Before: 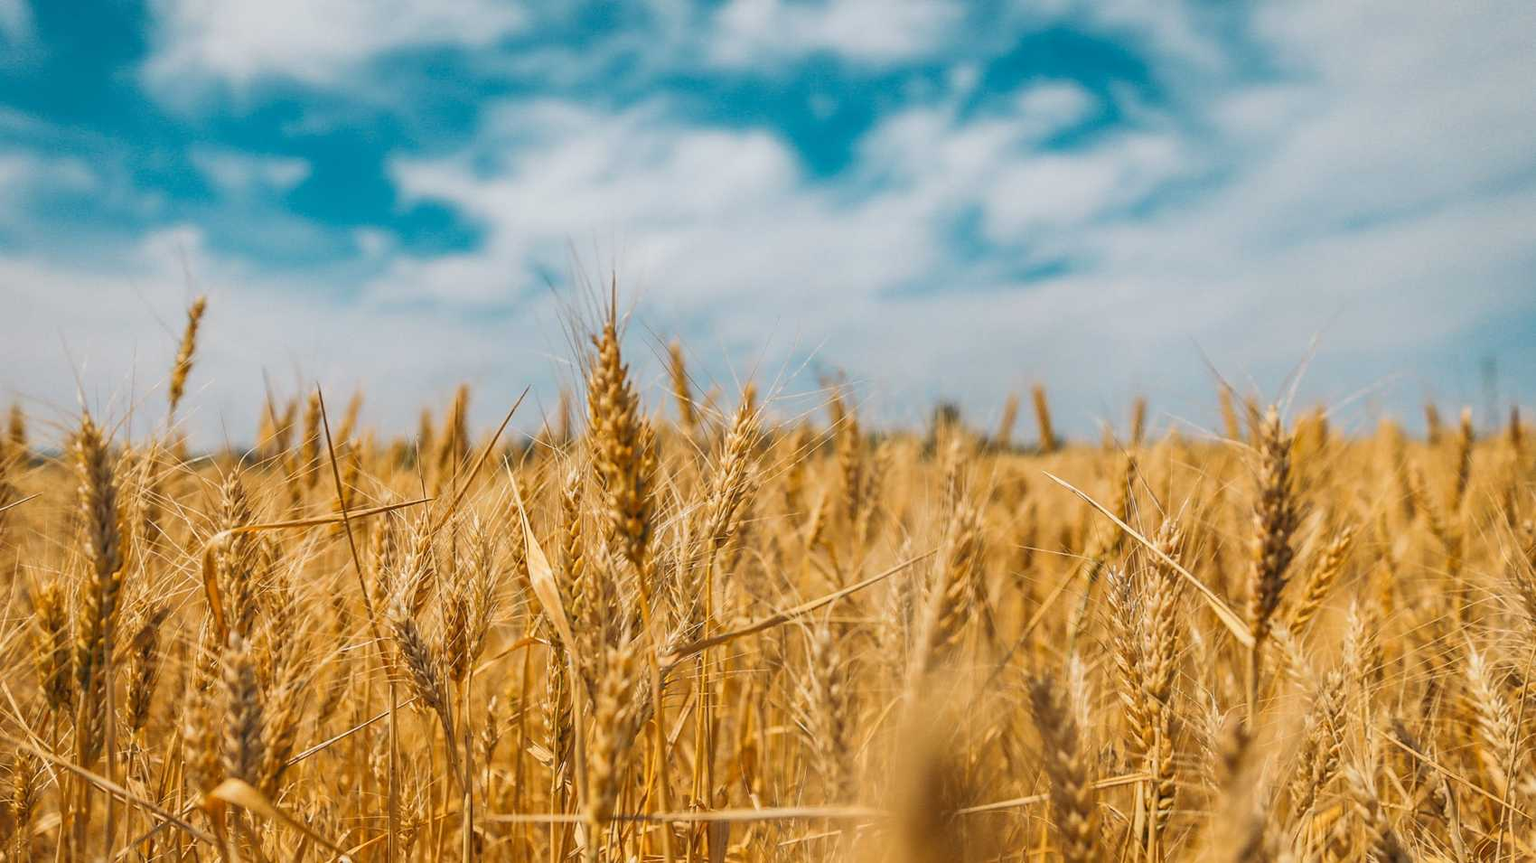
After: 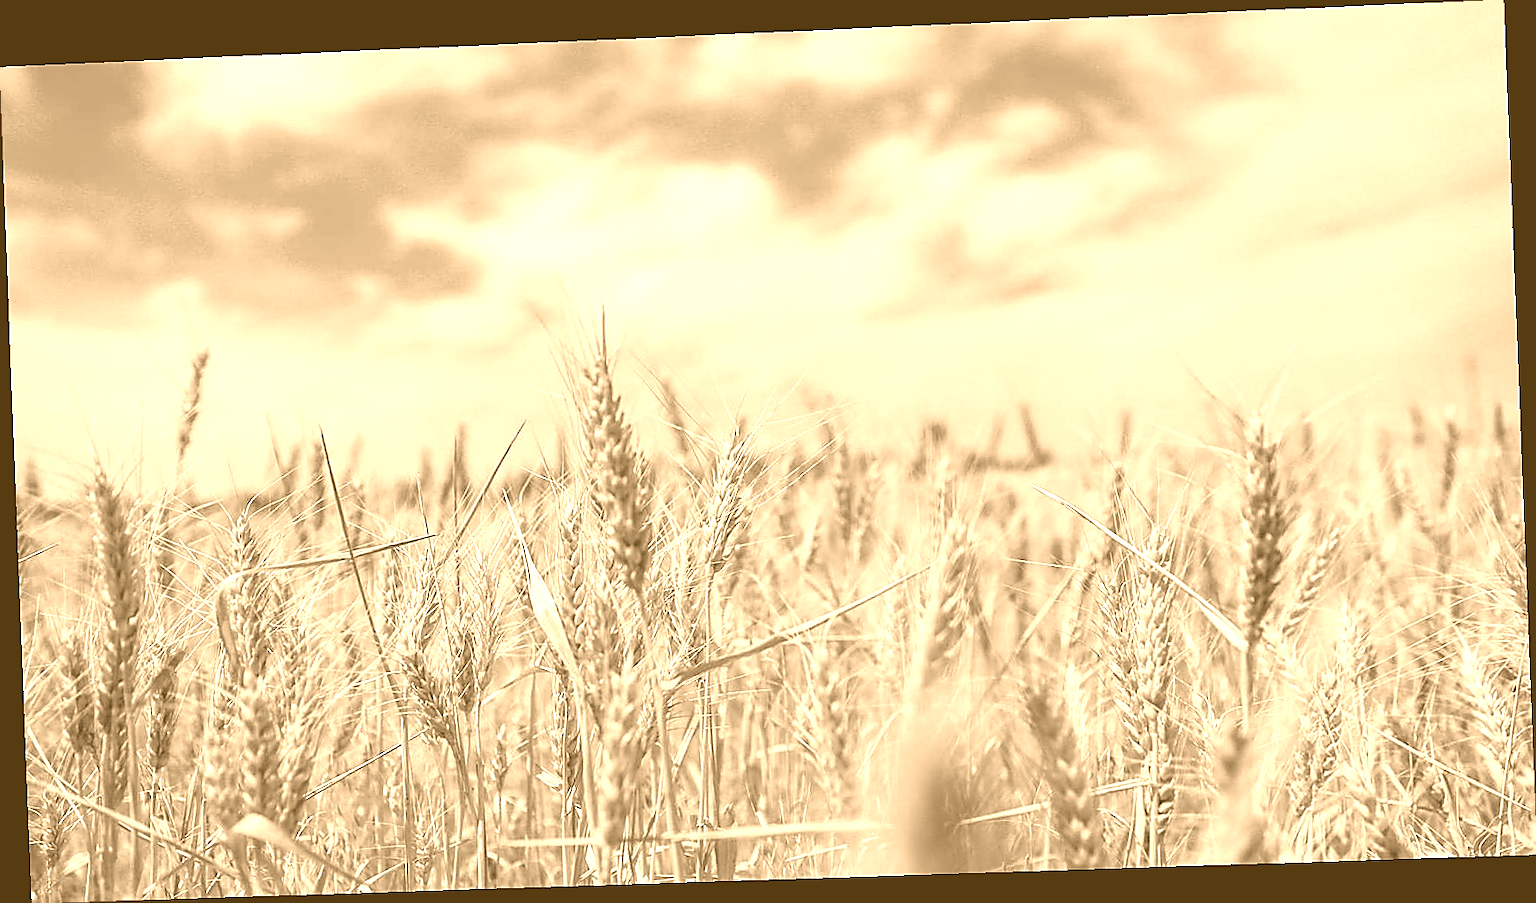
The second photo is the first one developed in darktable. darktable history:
rotate and perspective: rotation -2.22°, lens shift (horizontal) -0.022, automatic cropping off
sharpen: radius 1.4, amount 1.25, threshold 0.7
colorize: hue 28.8°, source mix 100%
